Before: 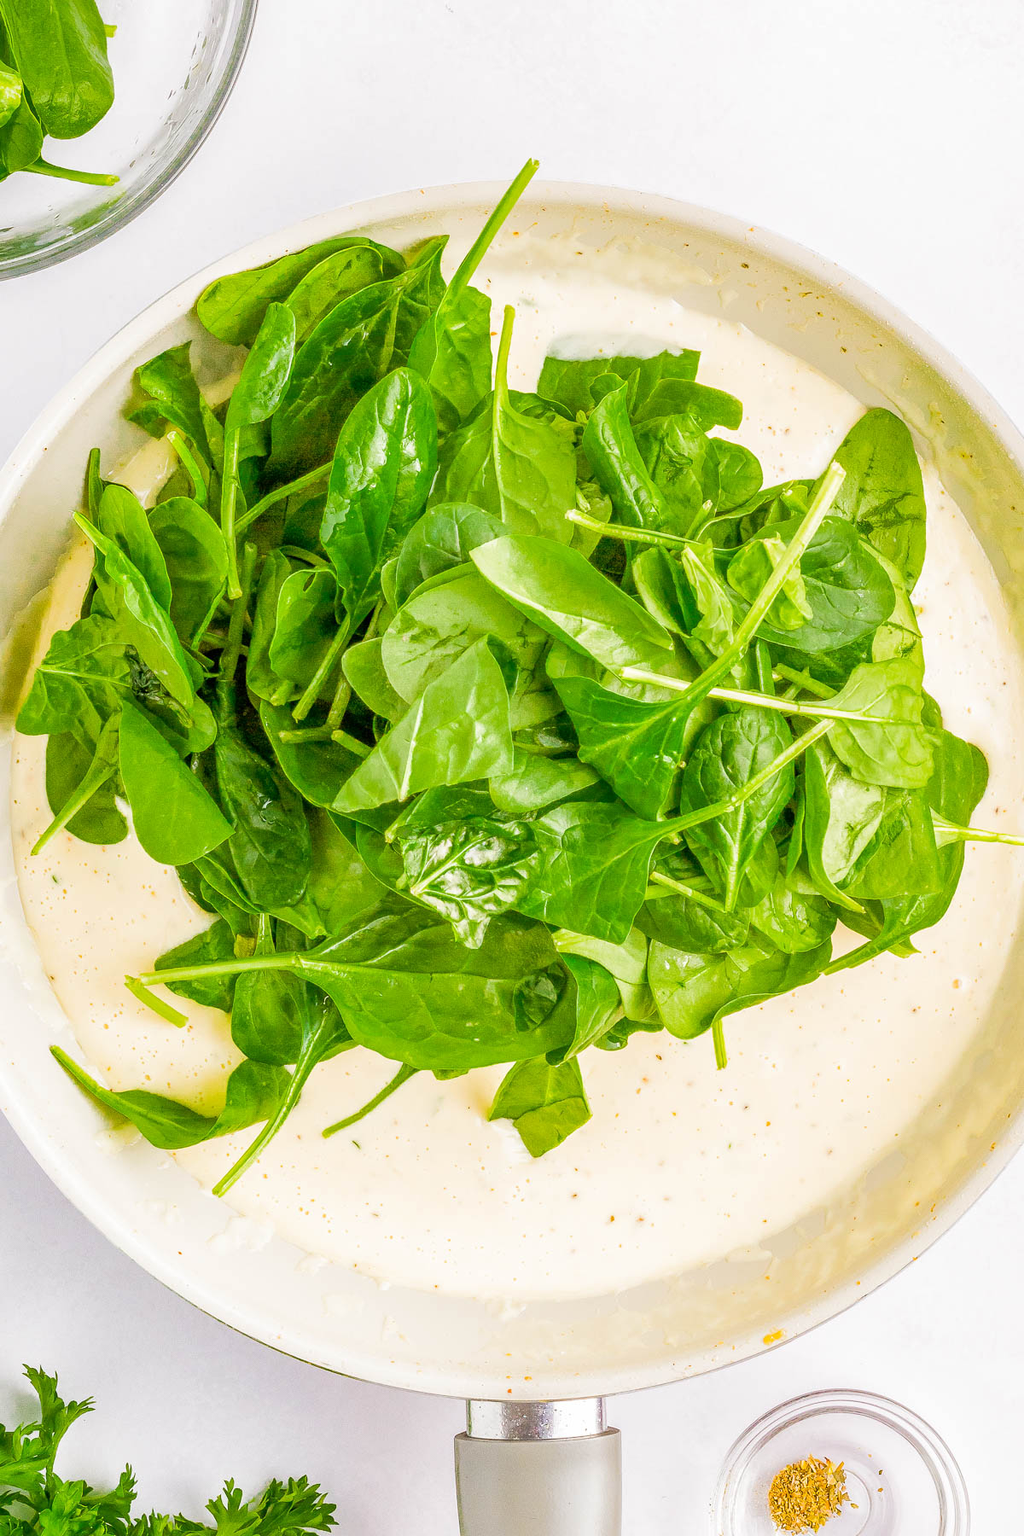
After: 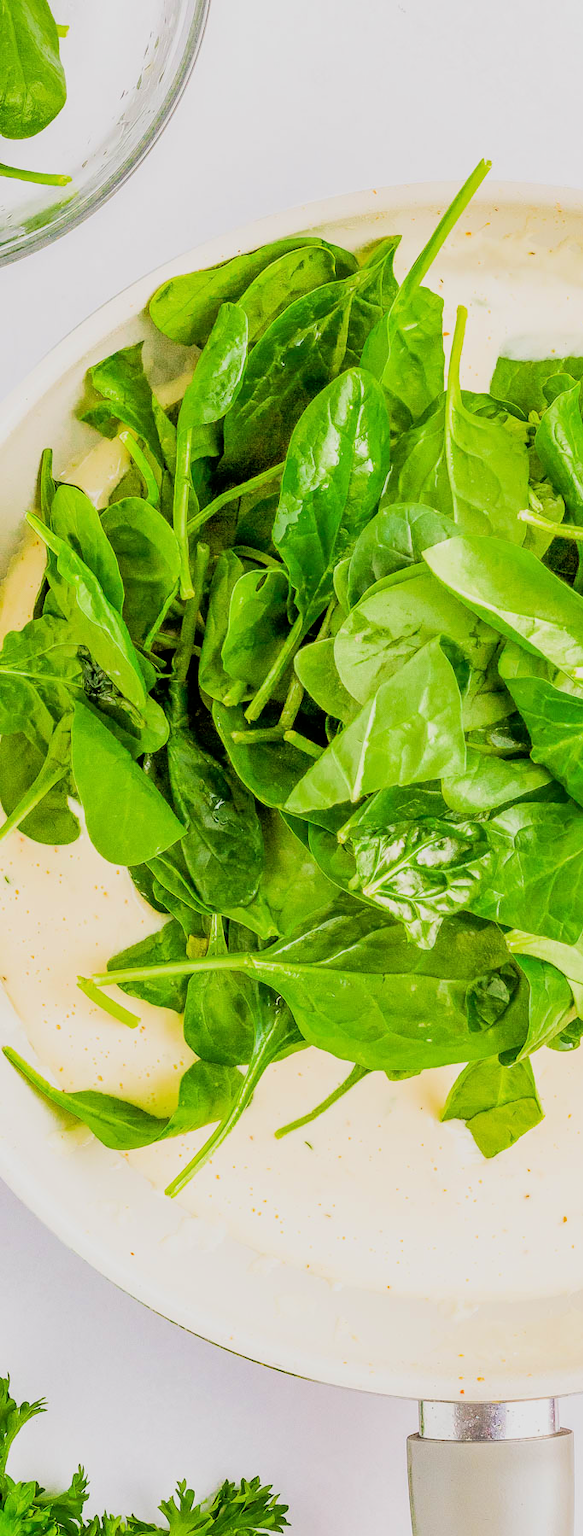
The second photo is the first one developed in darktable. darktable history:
tone equalizer: -8 EV -0.407 EV, -7 EV -0.4 EV, -6 EV -0.352 EV, -5 EV -0.213 EV, -3 EV 0.192 EV, -2 EV 0.355 EV, -1 EV 0.395 EV, +0 EV 0.404 EV, edges refinement/feathering 500, mask exposure compensation -1.57 EV, preserve details no
filmic rgb: black relative exposure -7.65 EV, white relative exposure 4.56 EV, threshold 5.95 EV, hardness 3.61, color science v6 (2022), enable highlight reconstruction true
crop: left 4.742%, right 38.3%
